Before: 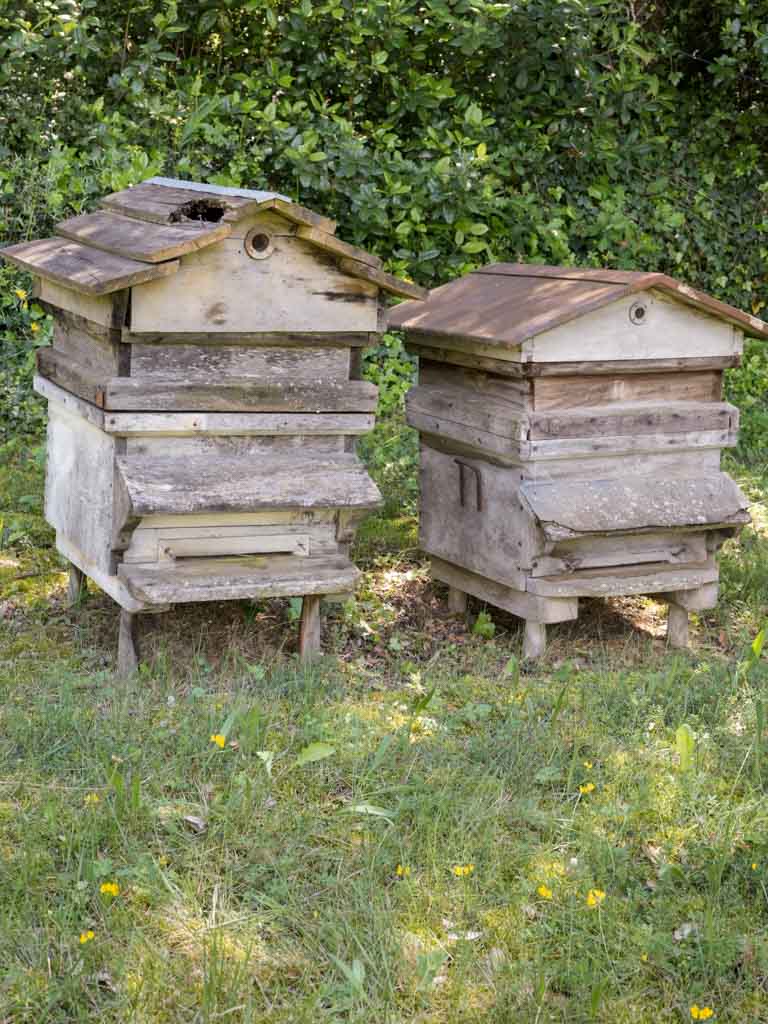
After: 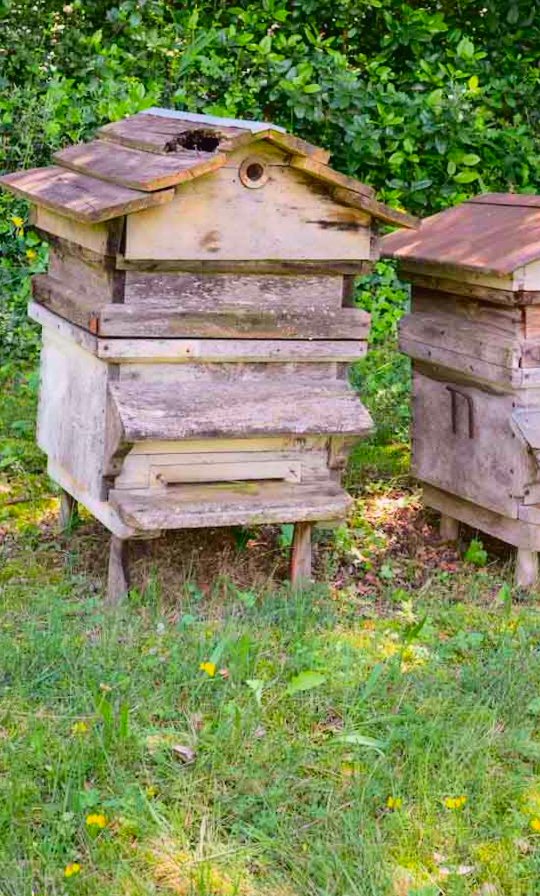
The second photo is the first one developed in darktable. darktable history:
rotate and perspective: rotation 0.226°, lens shift (vertical) -0.042, crop left 0.023, crop right 0.982, crop top 0.006, crop bottom 0.994
crop: top 5.803%, right 27.864%, bottom 5.804%
contrast brightness saturation: saturation 0.5
tone curve: curves: ch0 [(0, 0.025) (0.15, 0.143) (0.452, 0.486) (0.751, 0.788) (1, 0.961)]; ch1 [(0, 0) (0.43, 0.408) (0.476, 0.469) (0.497, 0.507) (0.546, 0.571) (0.566, 0.607) (0.62, 0.657) (1, 1)]; ch2 [(0, 0) (0.386, 0.397) (0.505, 0.498) (0.547, 0.546) (0.579, 0.58) (1, 1)], color space Lab, independent channels, preserve colors none
